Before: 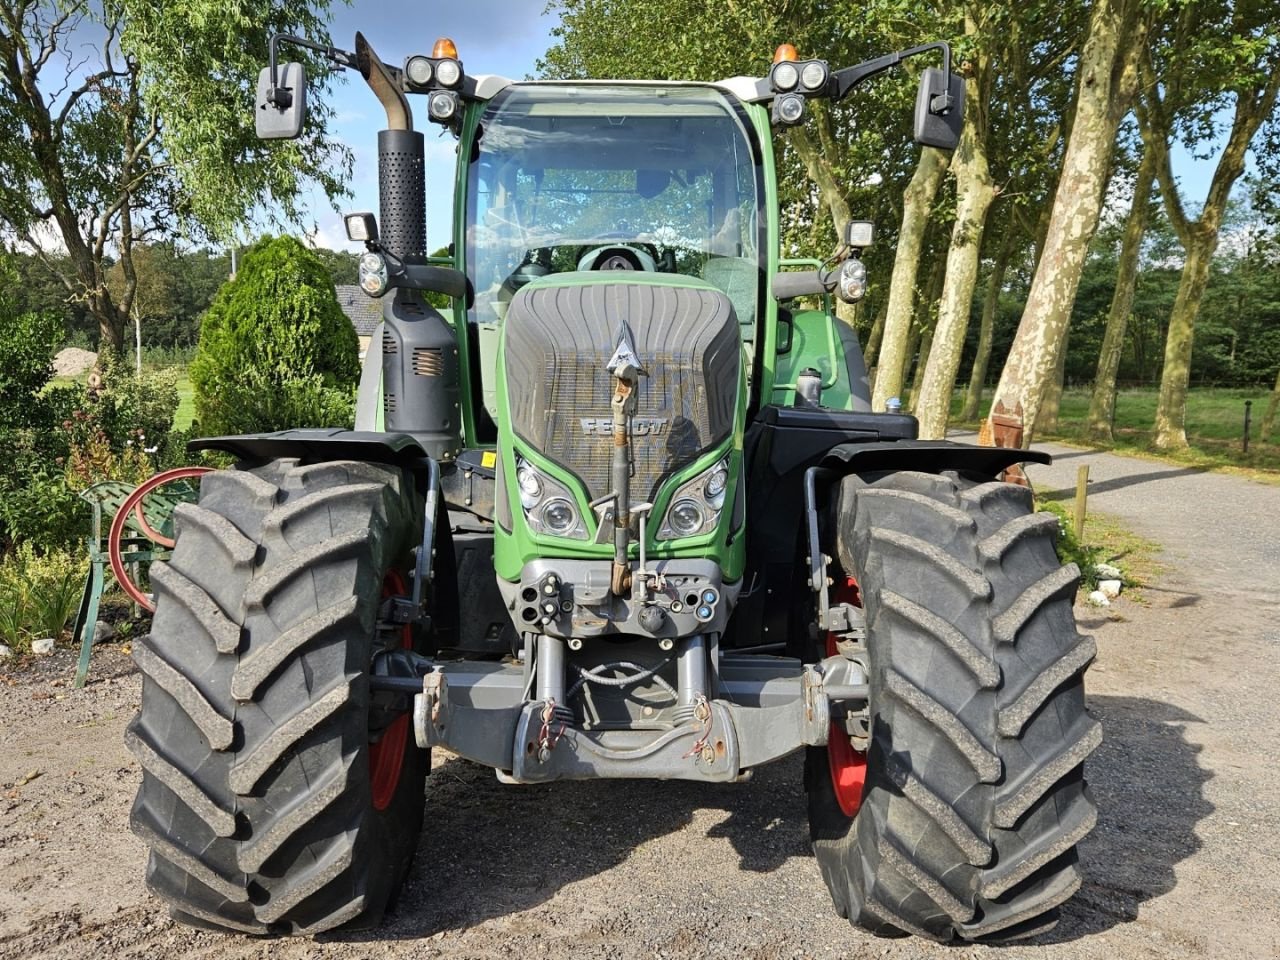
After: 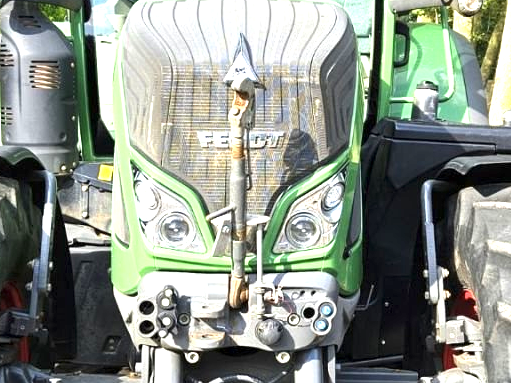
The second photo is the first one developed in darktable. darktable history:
crop: left 30%, top 30%, right 30%, bottom 30%
exposure: black level correction 0, exposure 1.2 EV, compensate exposure bias true, compensate highlight preservation false
local contrast: highlights 100%, shadows 100%, detail 120%, midtone range 0.2
